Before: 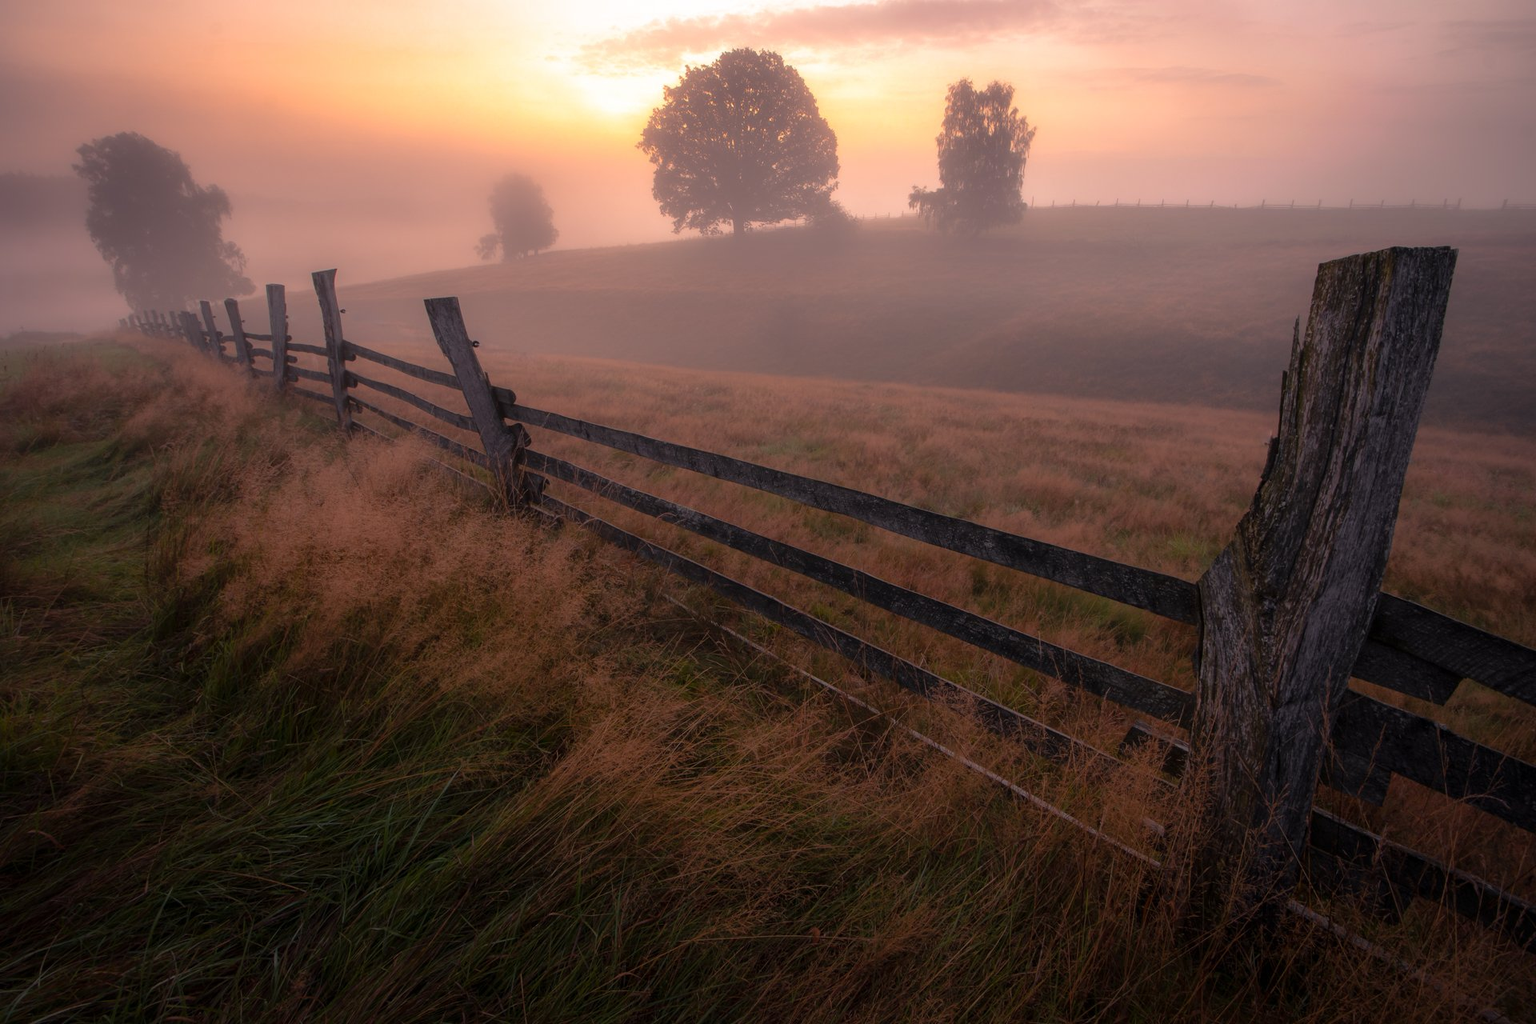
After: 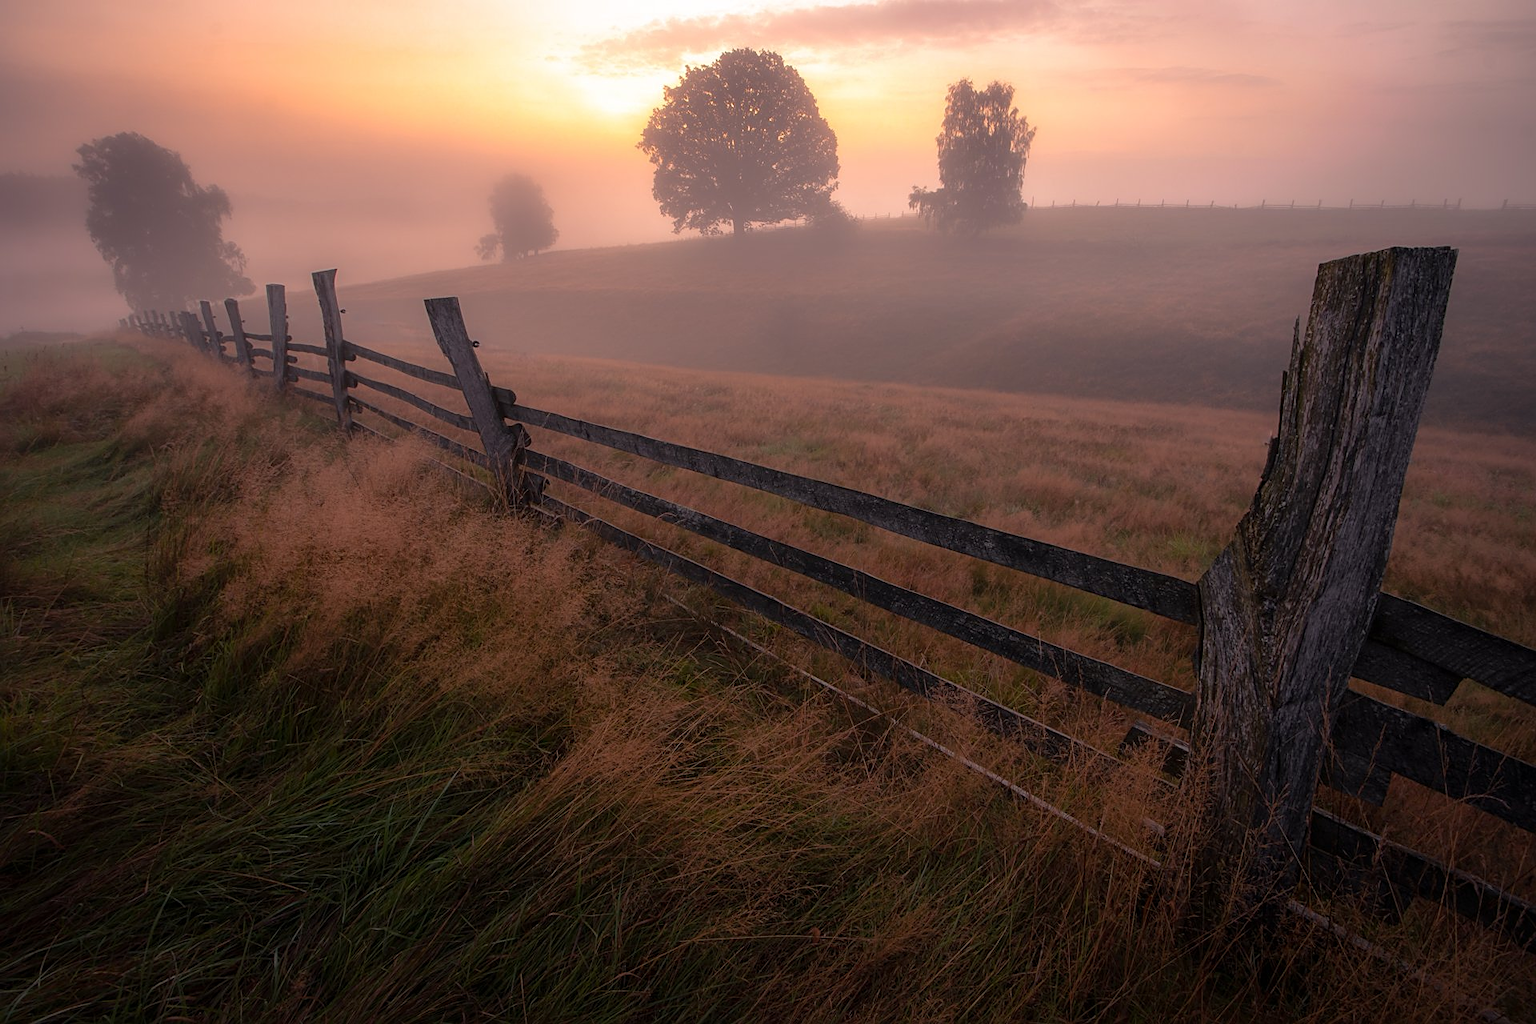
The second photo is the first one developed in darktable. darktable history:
color calibration: illuminant same as pipeline (D50), adaptation XYZ, x 0.346, y 0.358, temperature 5018.47 K
sharpen: amount 0.494
